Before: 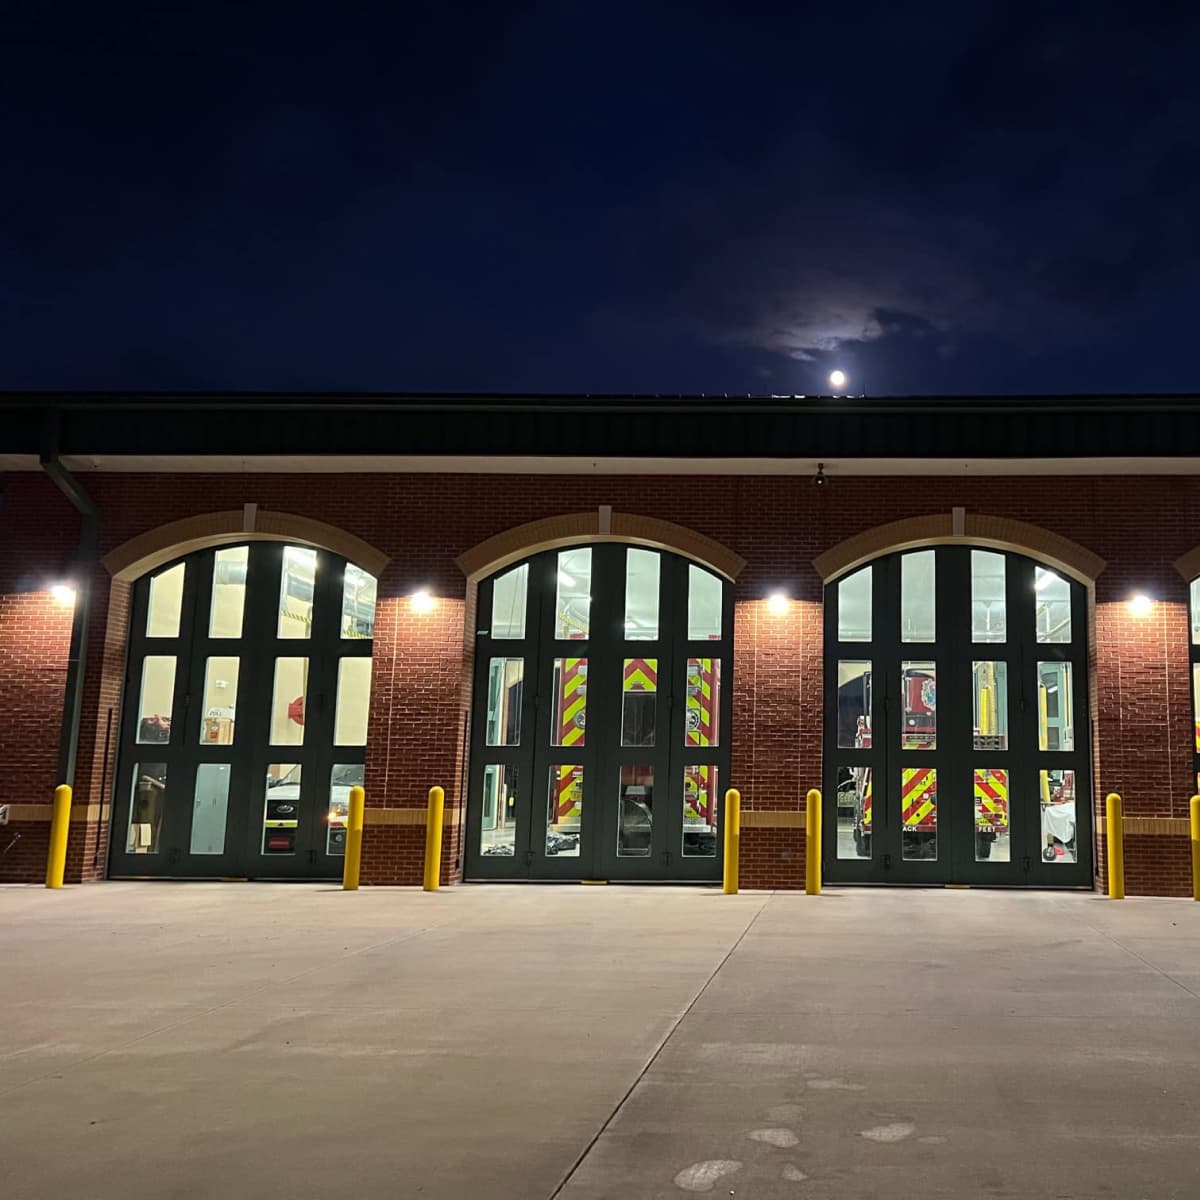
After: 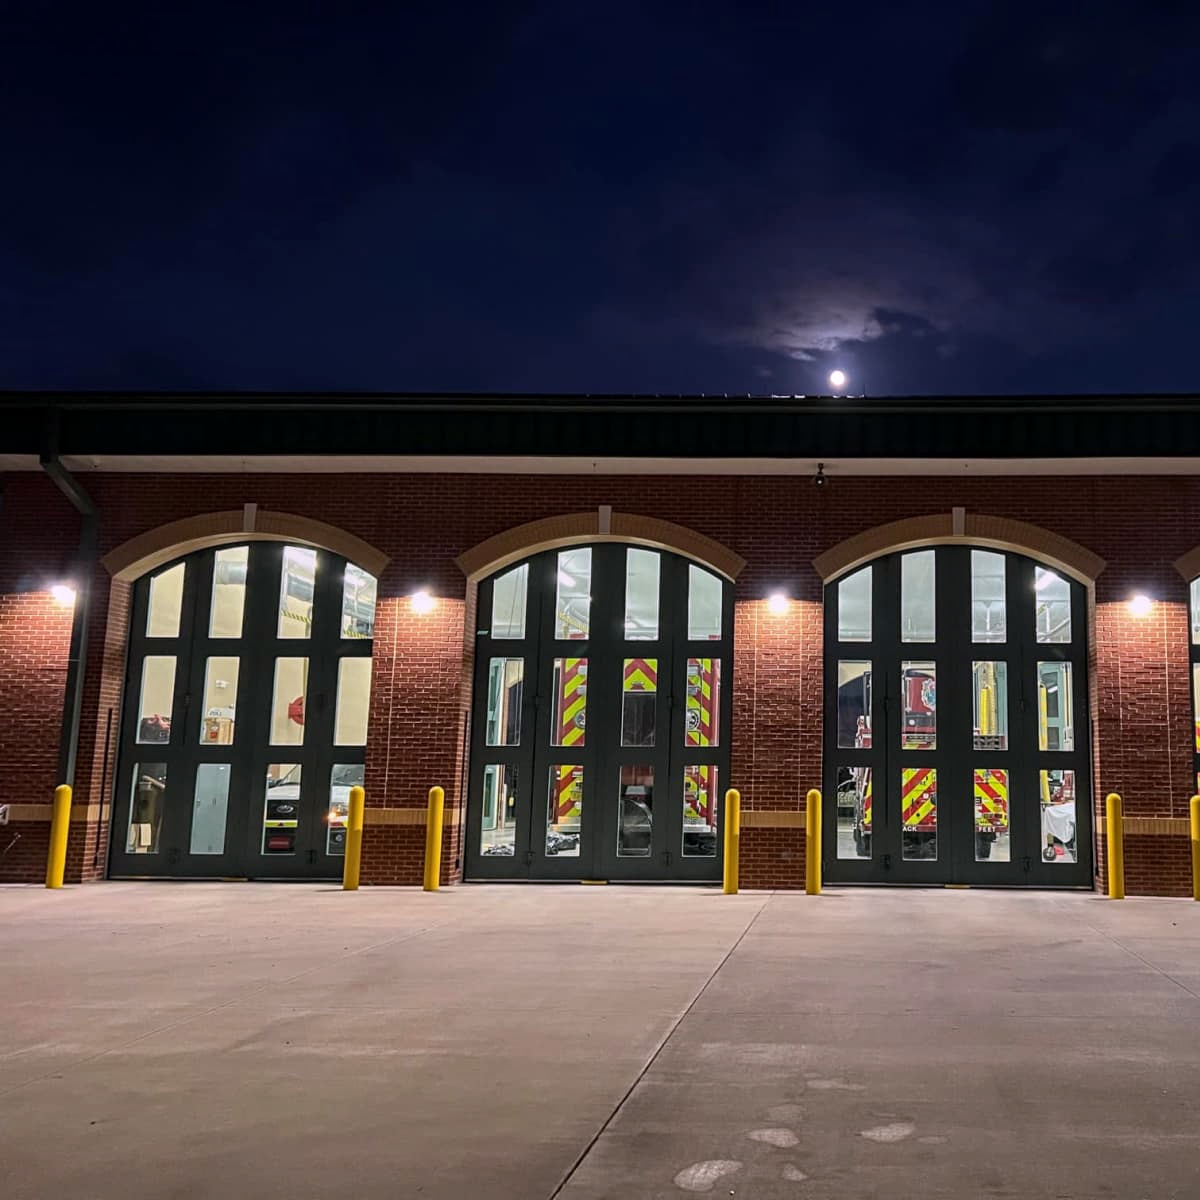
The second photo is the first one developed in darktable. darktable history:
local contrast: on, module defaults
exposure: exposure -0.157 EV
white balance: red 1.05, blue 1.072
